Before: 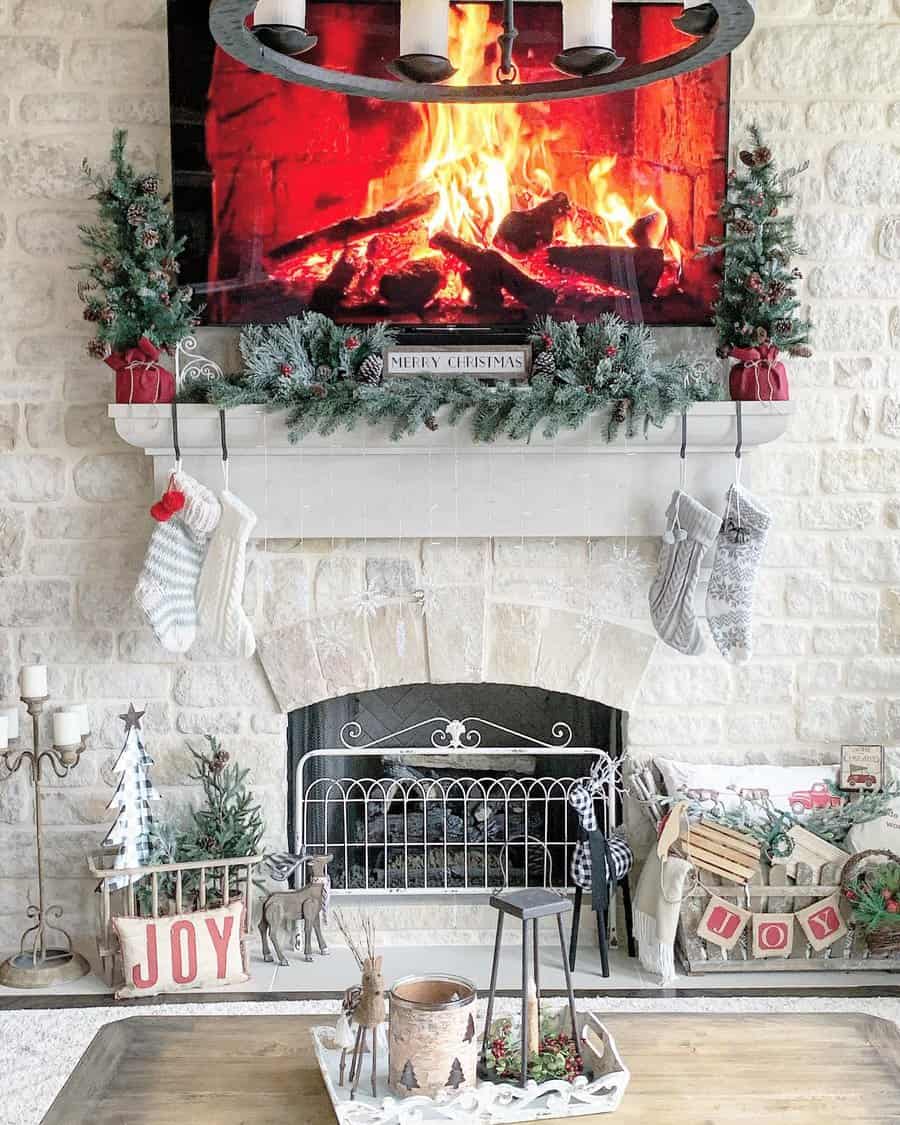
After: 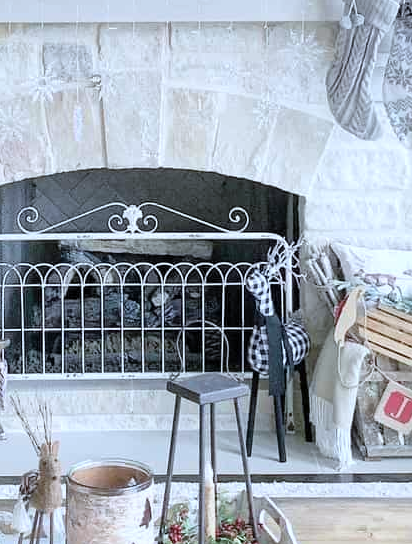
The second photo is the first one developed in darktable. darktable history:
color calibration: x 0.372, y 0.386, temperature 4283.97 K
crop: left 35.976%, top 45.819%, right 18.162%, bottom 5.807%
